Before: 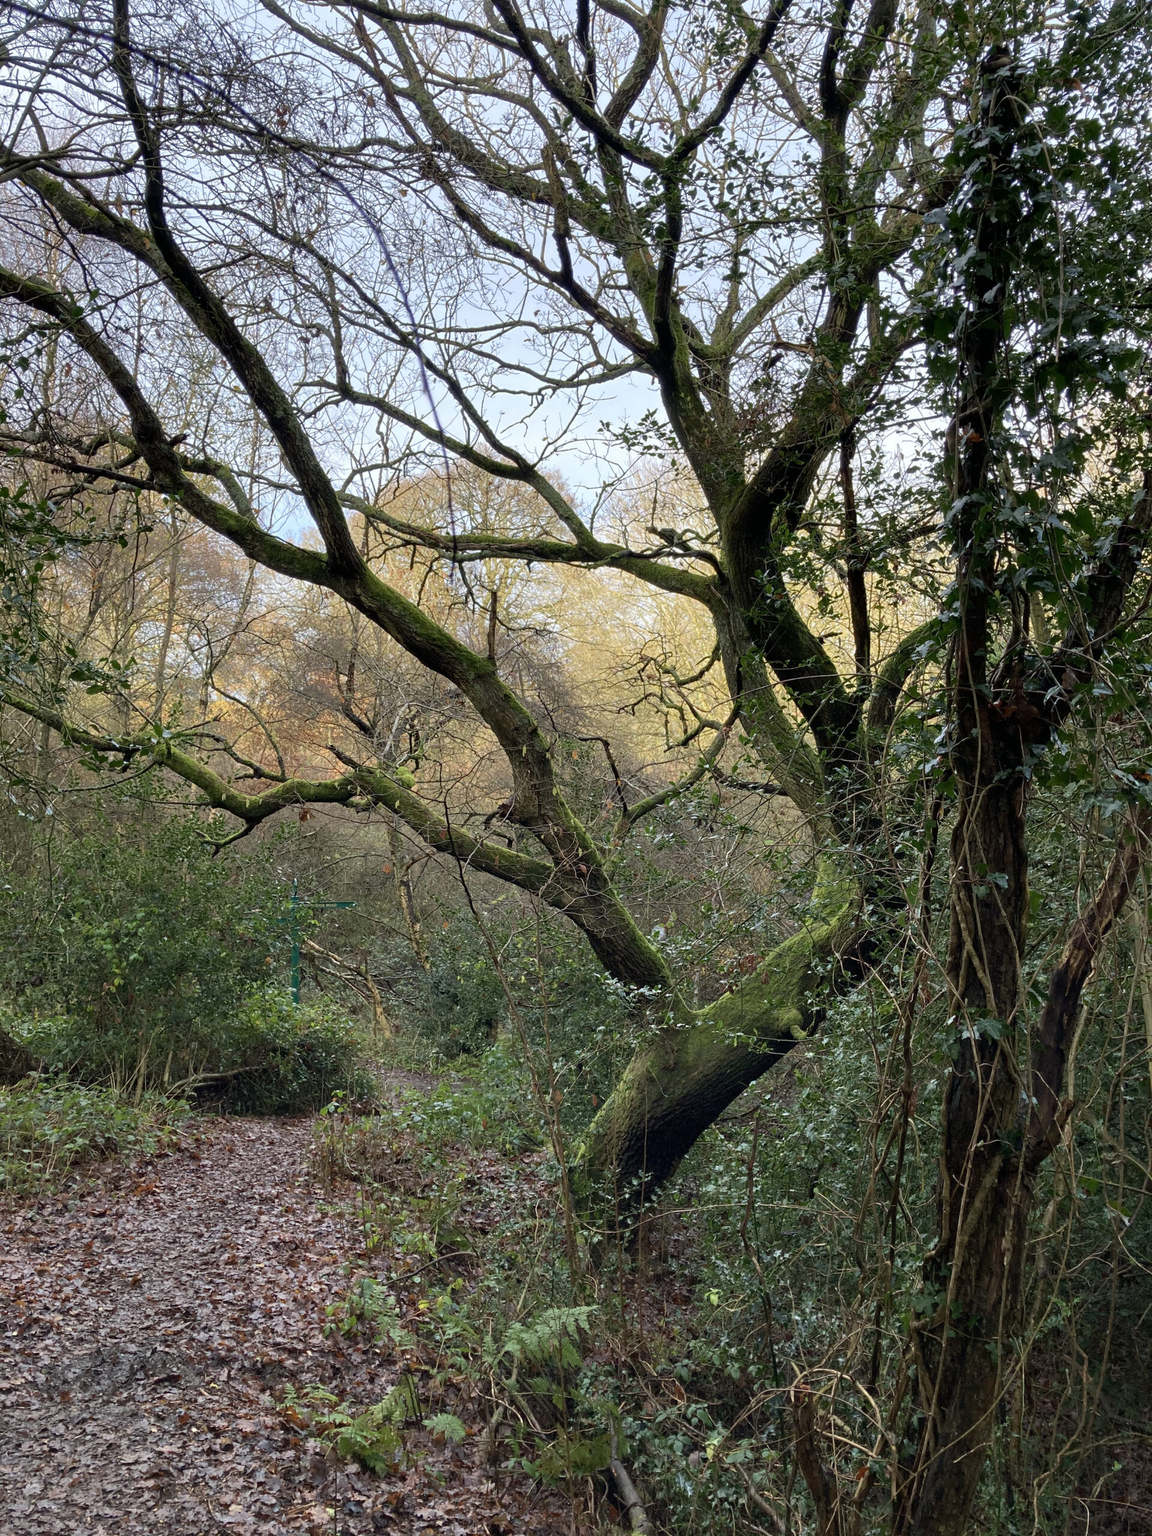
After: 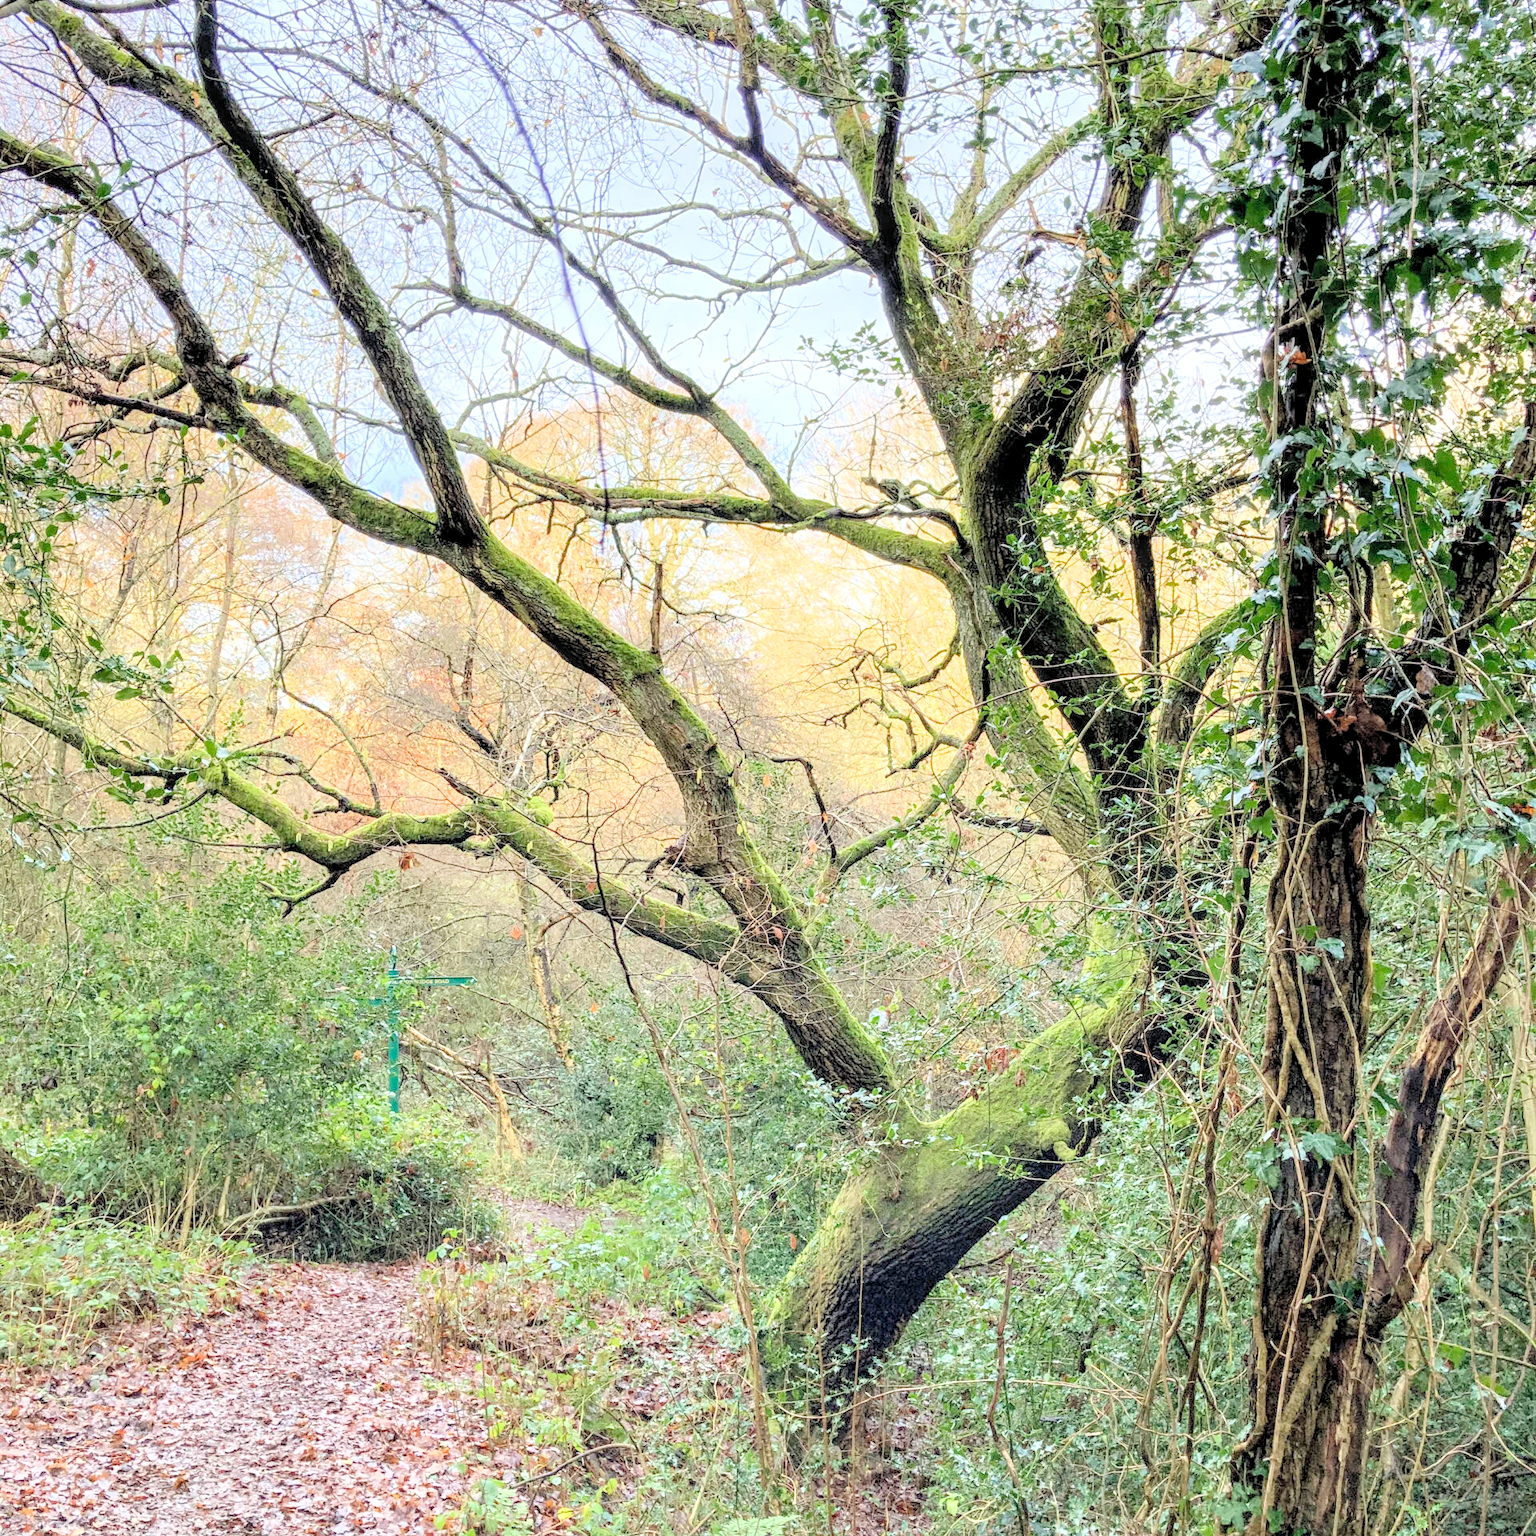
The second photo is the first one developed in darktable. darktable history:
contrast brightness saturation: contrast 0.14, brightness 0.21
filmic rgb: middle gray luminance 3.44%, black relative exposure -5.92 EV, white relative exposure 6.33 EV, threshold 6 EV, dynamic range scaling 22.4%, target black luminance 0%, hardness 2.33, latitude 45.85%, contrast 0.78, highlights saturation mix 100%, shadows ↔ highlights balance 0.033%, add noise in highlights 0, preserve chrominance max RGB, color science v3 (2019), use custom middle-gray values true, iterations of high-quality reconstruction 0, contrast in highlights soft, enable highlight reconstruction true
crop: top 11.038%, bottom 13.962%
local contrast: highlights 61%, detail 143%, midtone range 0.428
